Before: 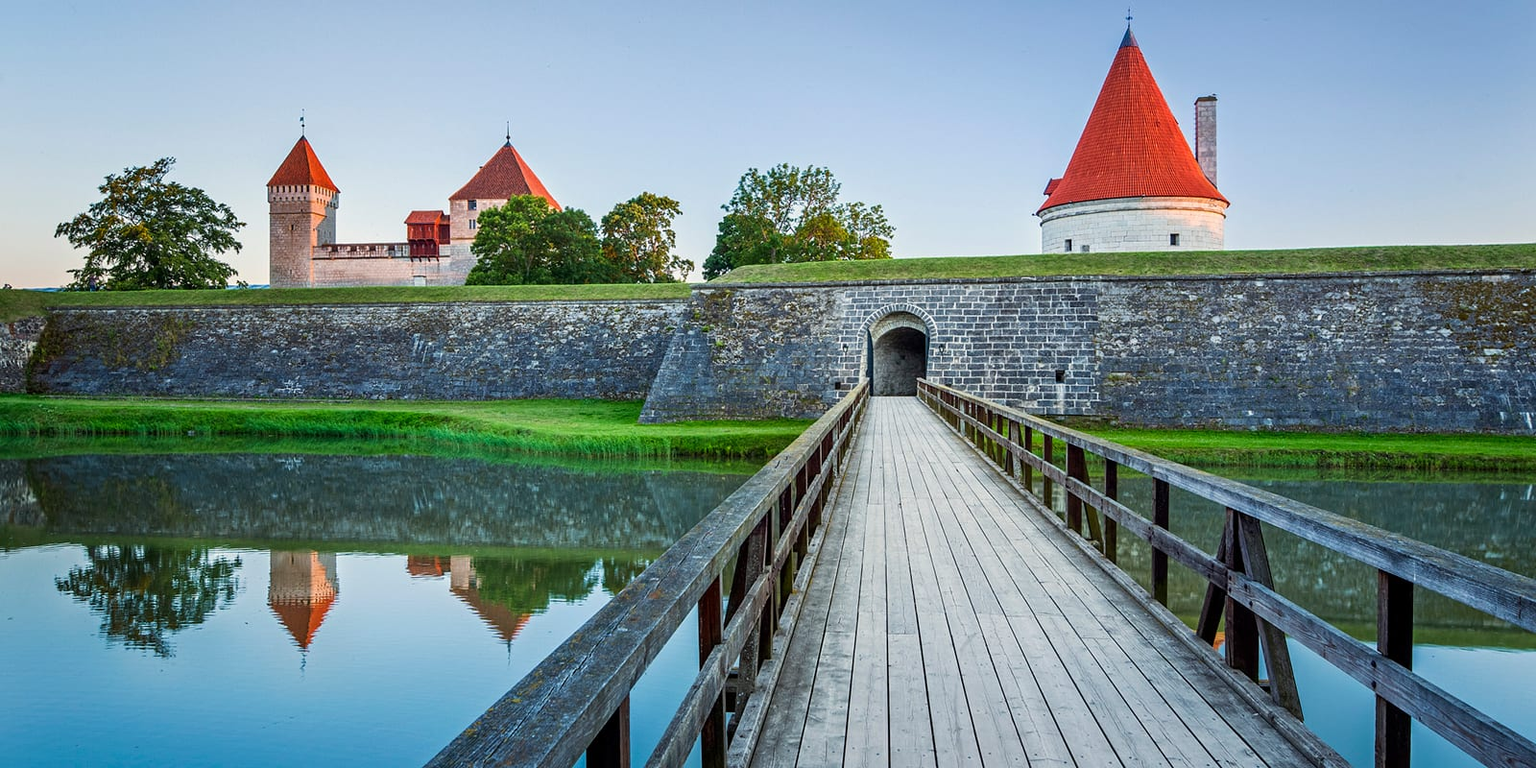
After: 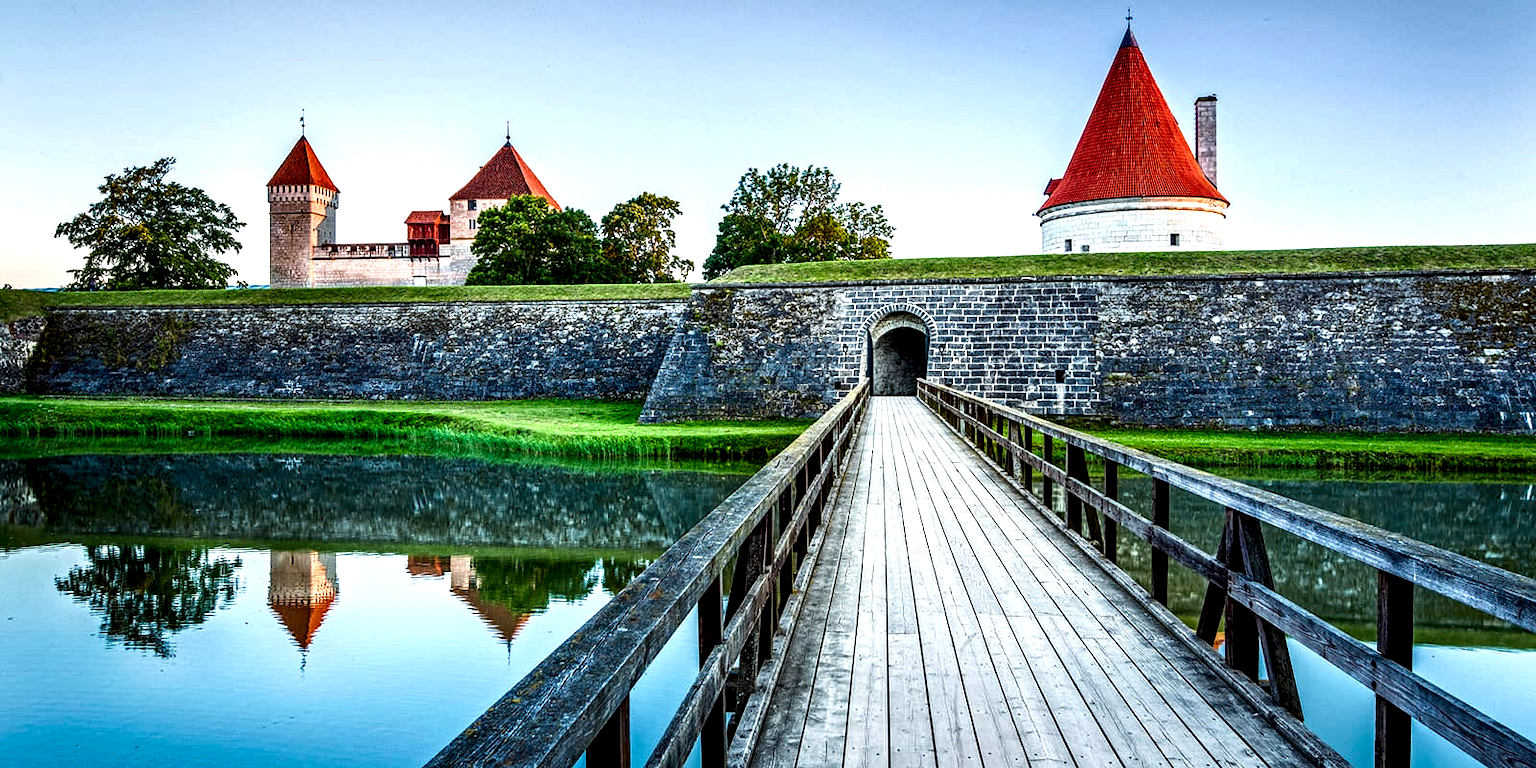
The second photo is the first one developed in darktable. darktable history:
local contrast: highlights 80%, shadows 57%, detail 175%, midtone range 0.602
color balance rgb: shadows lift › luminance -20%, power › hue 72.24°, highlights gain › luminance 15%, global offset › hue 171.6°, perceptual saturation grading › highlights -15%, perceptual saturation grading › shadows 25%, global vibrance 30%, contrast 10%
